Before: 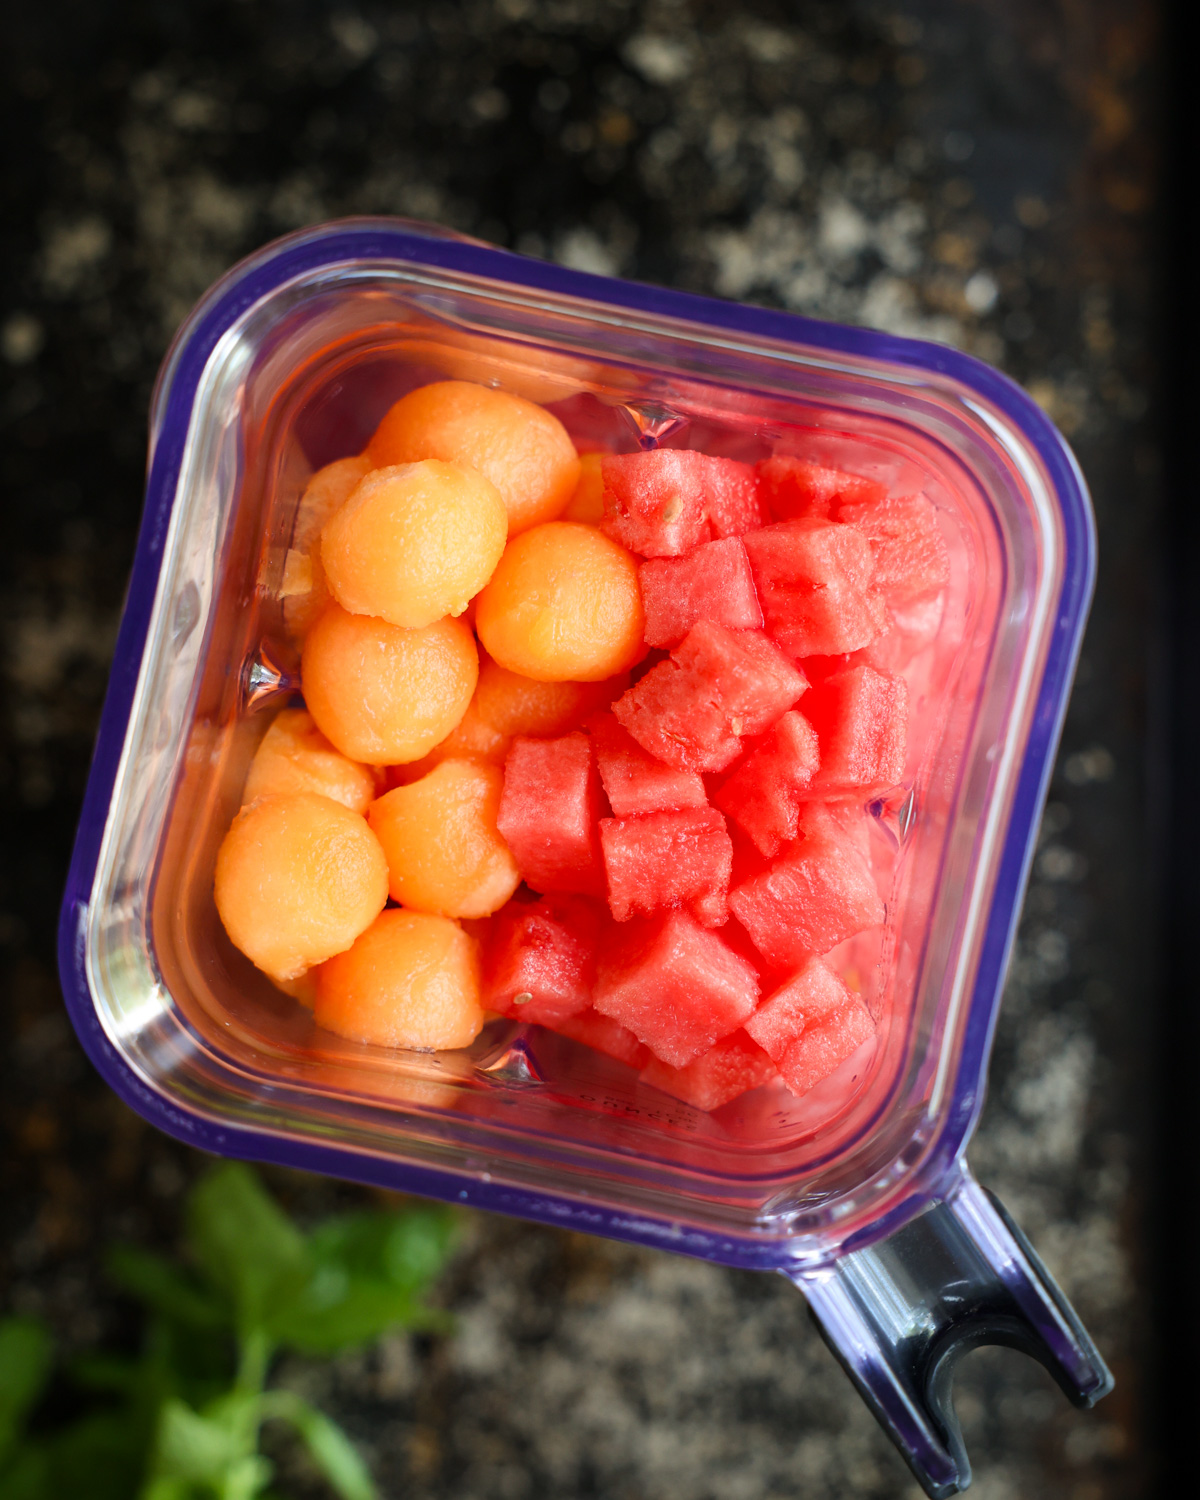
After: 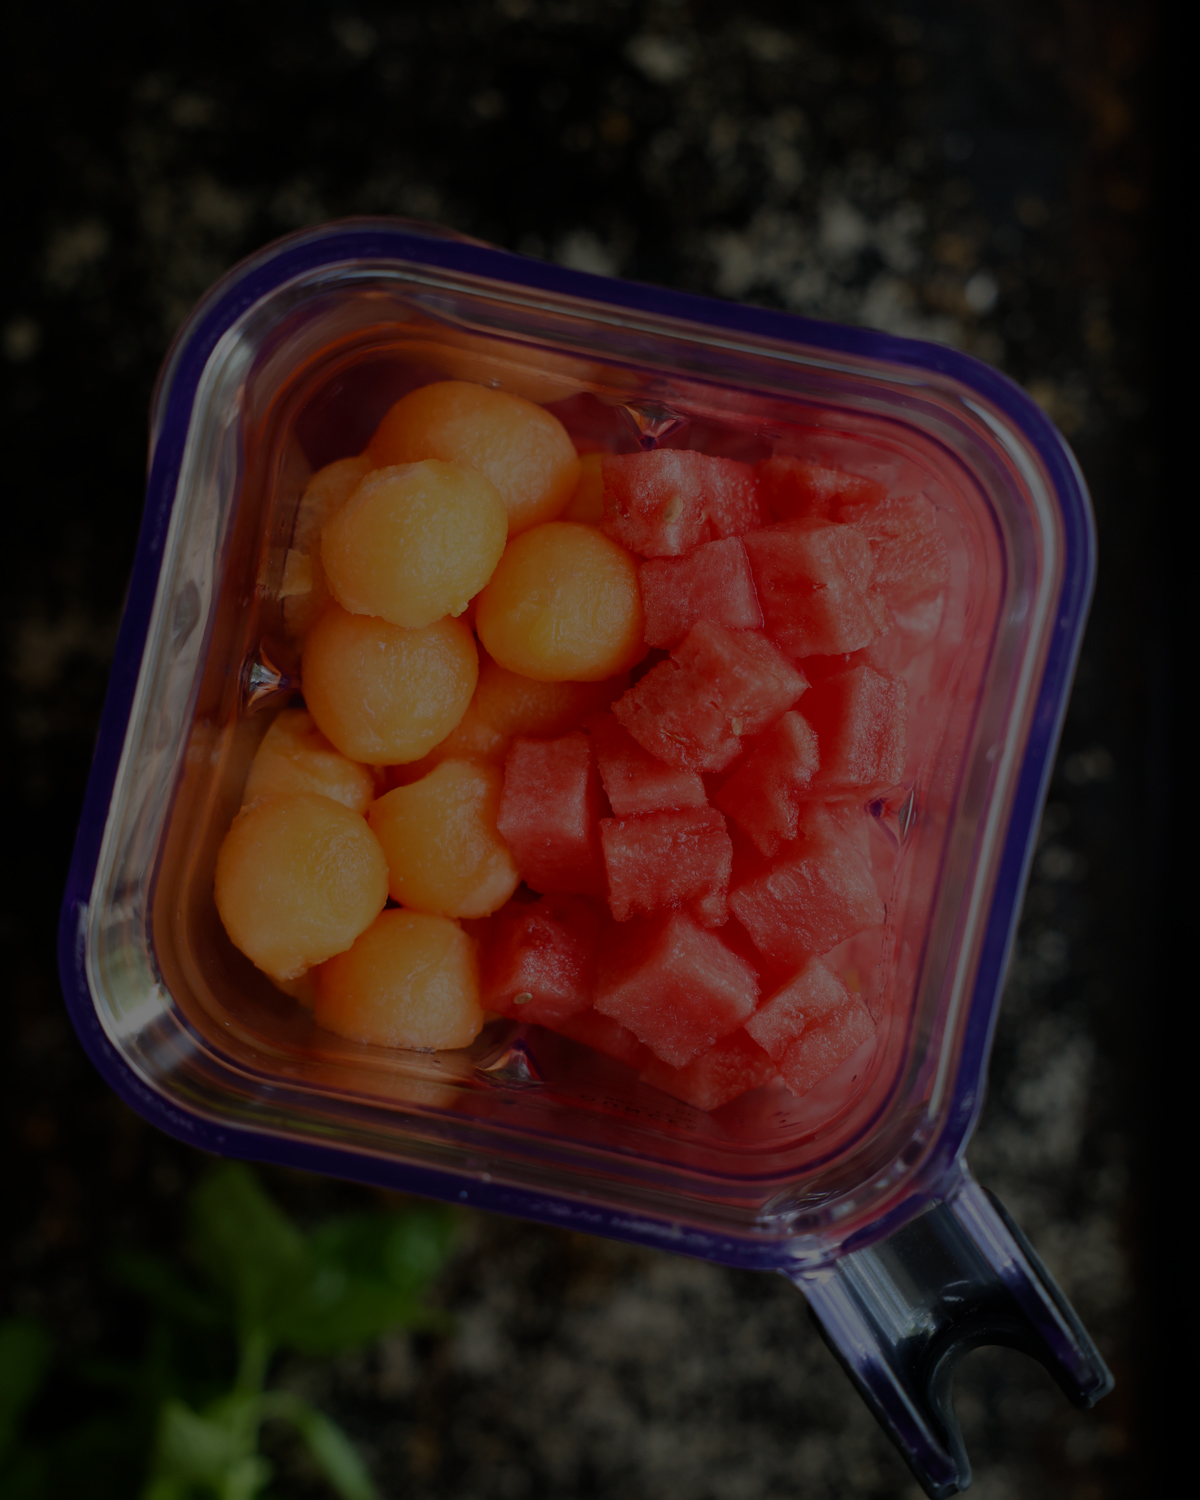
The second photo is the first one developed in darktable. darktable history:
exposure: exposure -2.422 EV, compensate exposure bias true, compensate highlight preservation false
